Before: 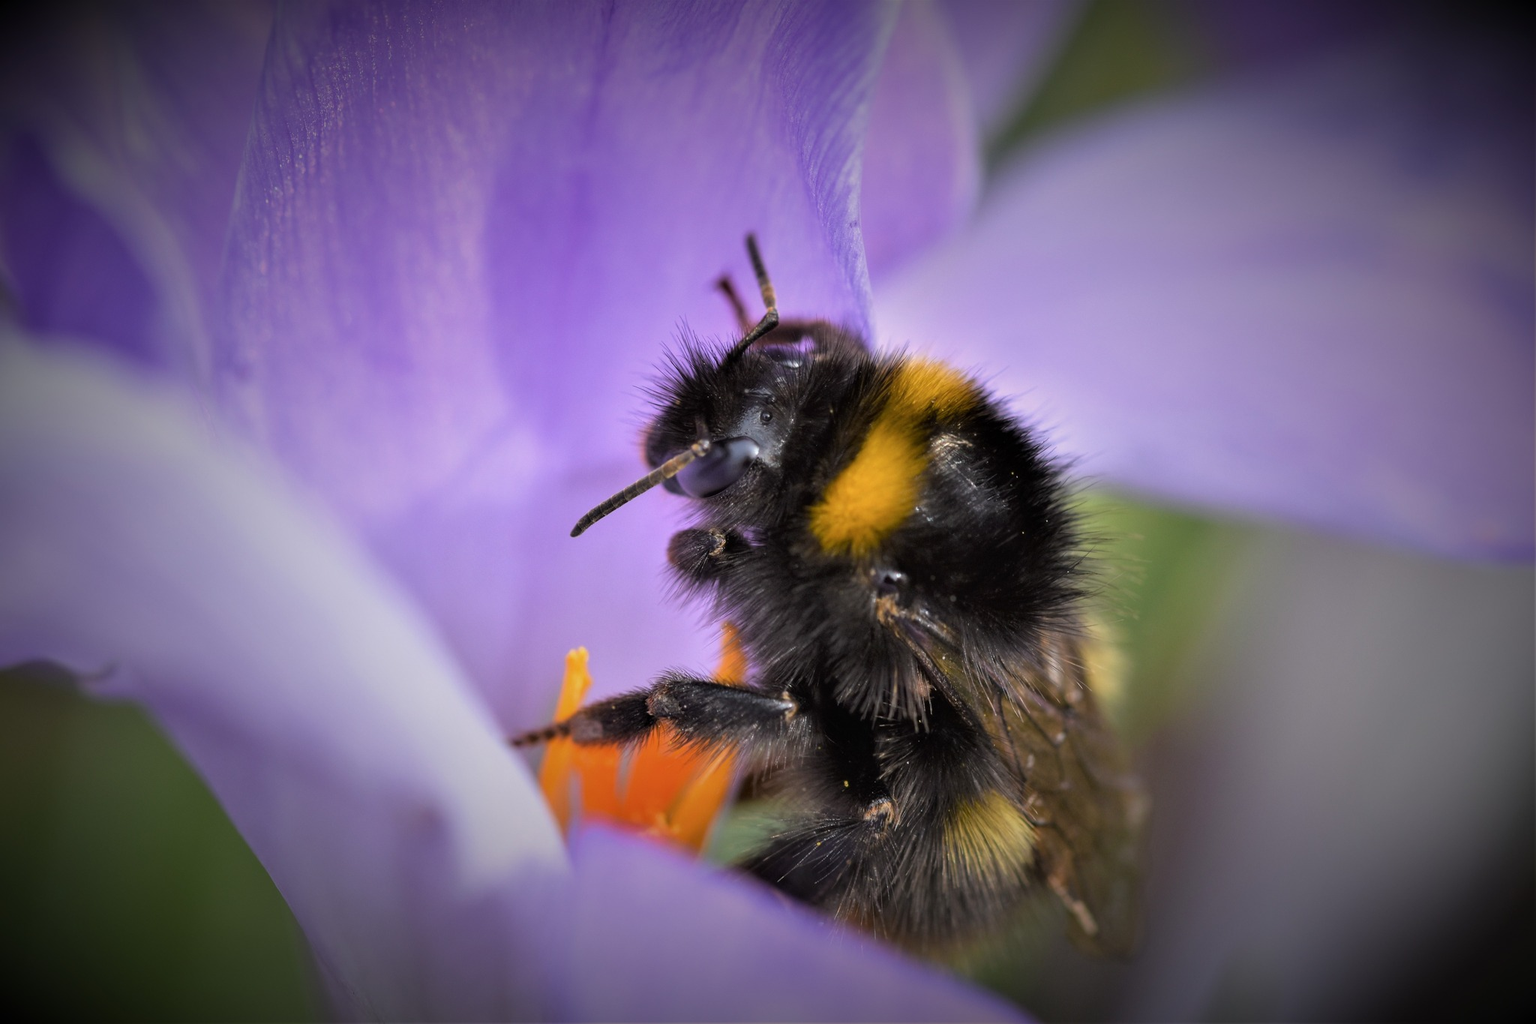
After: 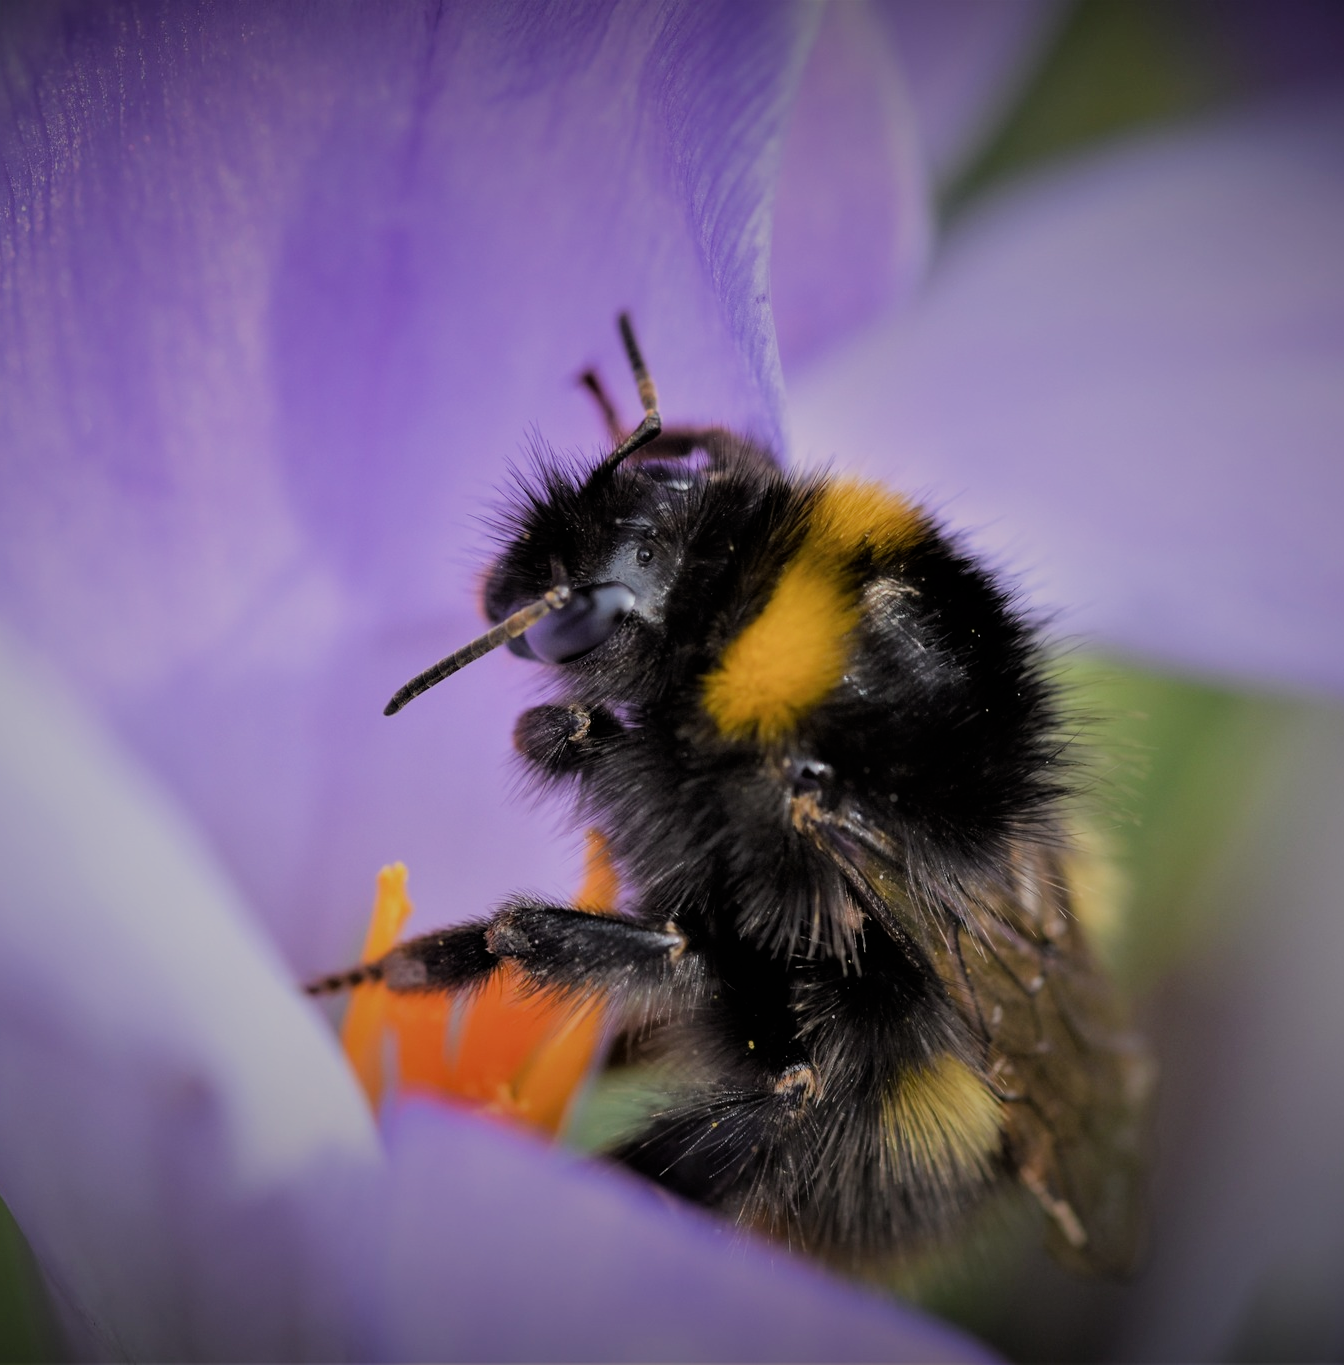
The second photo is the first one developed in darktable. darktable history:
crop and rotate: left 18.45%, right 15.898%
filmic rgb: black relative exposure -7.65 EV, white relative exposure 4.56 EV, hardness 3.61, iterations of high-quality reconstruction 0
